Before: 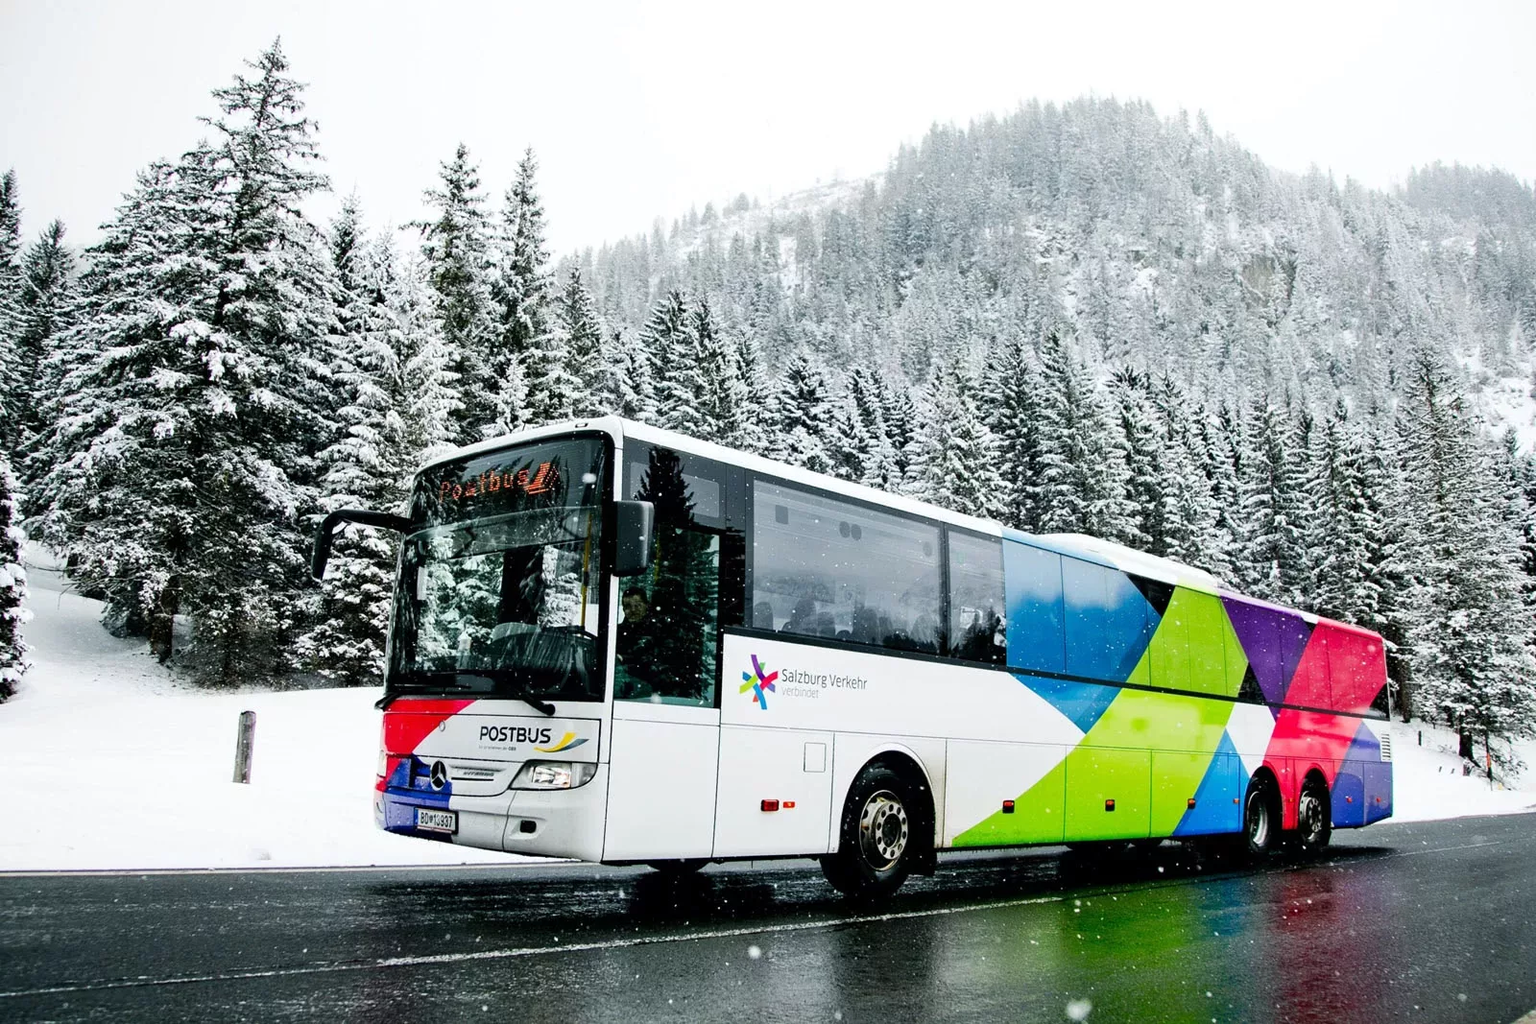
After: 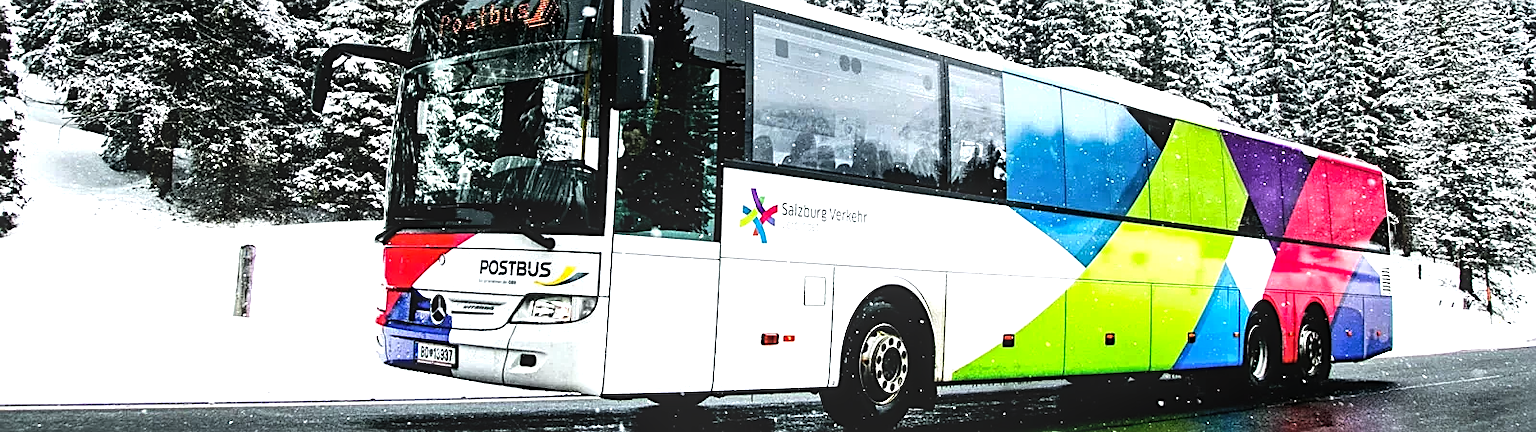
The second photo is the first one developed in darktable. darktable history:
local contrast: on, module defaults
tone equalizer: -8 EV -1.08 EV, -7 EV -1.01 EV, -6 EV -0.867 EV, -5 EV -0.578 EV, -3 EV 0.578 EV, -2 EV 0.867 EV, -1 EV 1.01 EV, +0 EV 1.08 EV, edges refinement/feathering 500, mask exposure compensation -1.57 EV, preserve details no
sharpen: on, module defaults
crop: top 45.551%, bottom 12.262%
